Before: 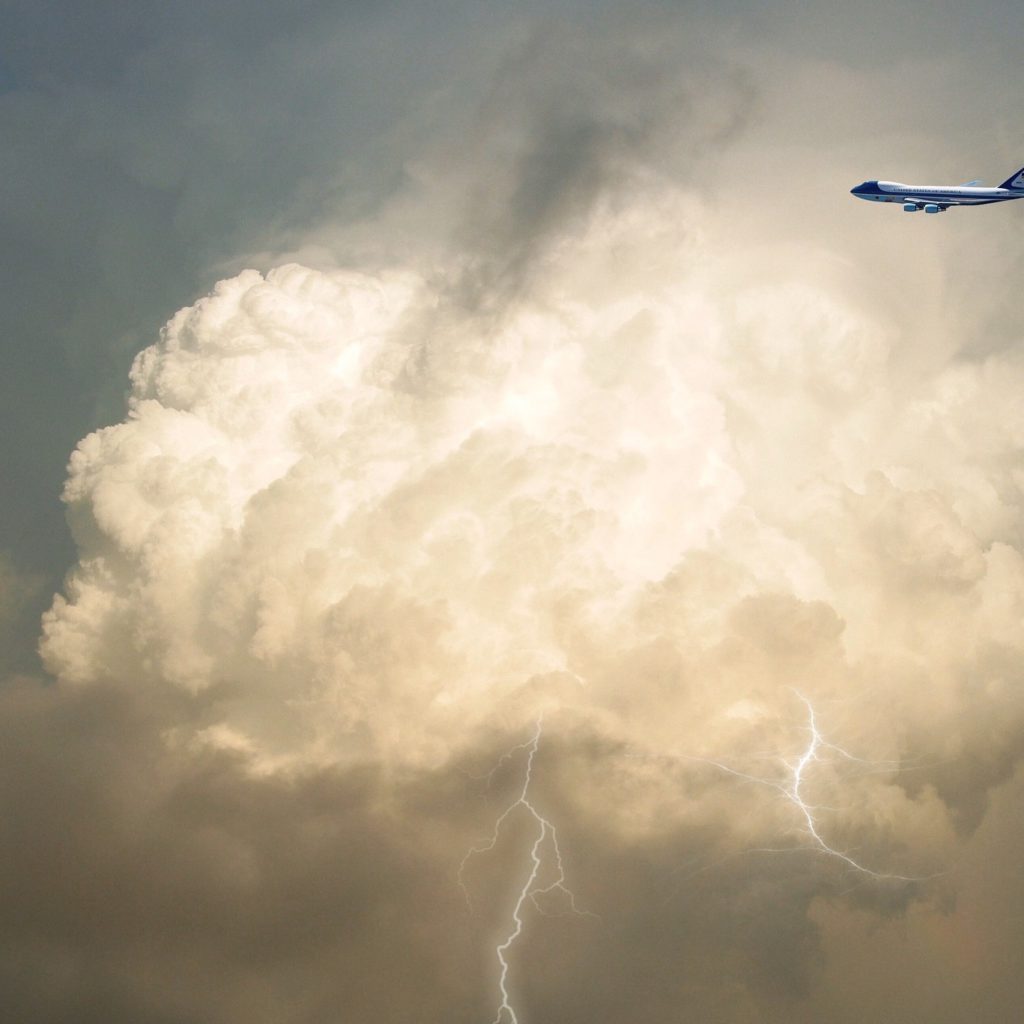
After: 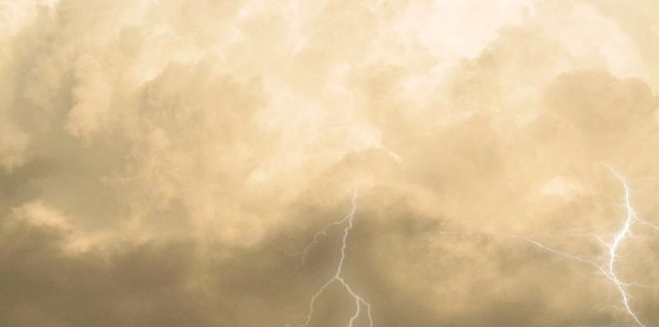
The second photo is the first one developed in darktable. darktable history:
velvia: on, module defaults
crop: left 18.091%, top 51.13%, right 17.525%, bottom 16.85%
